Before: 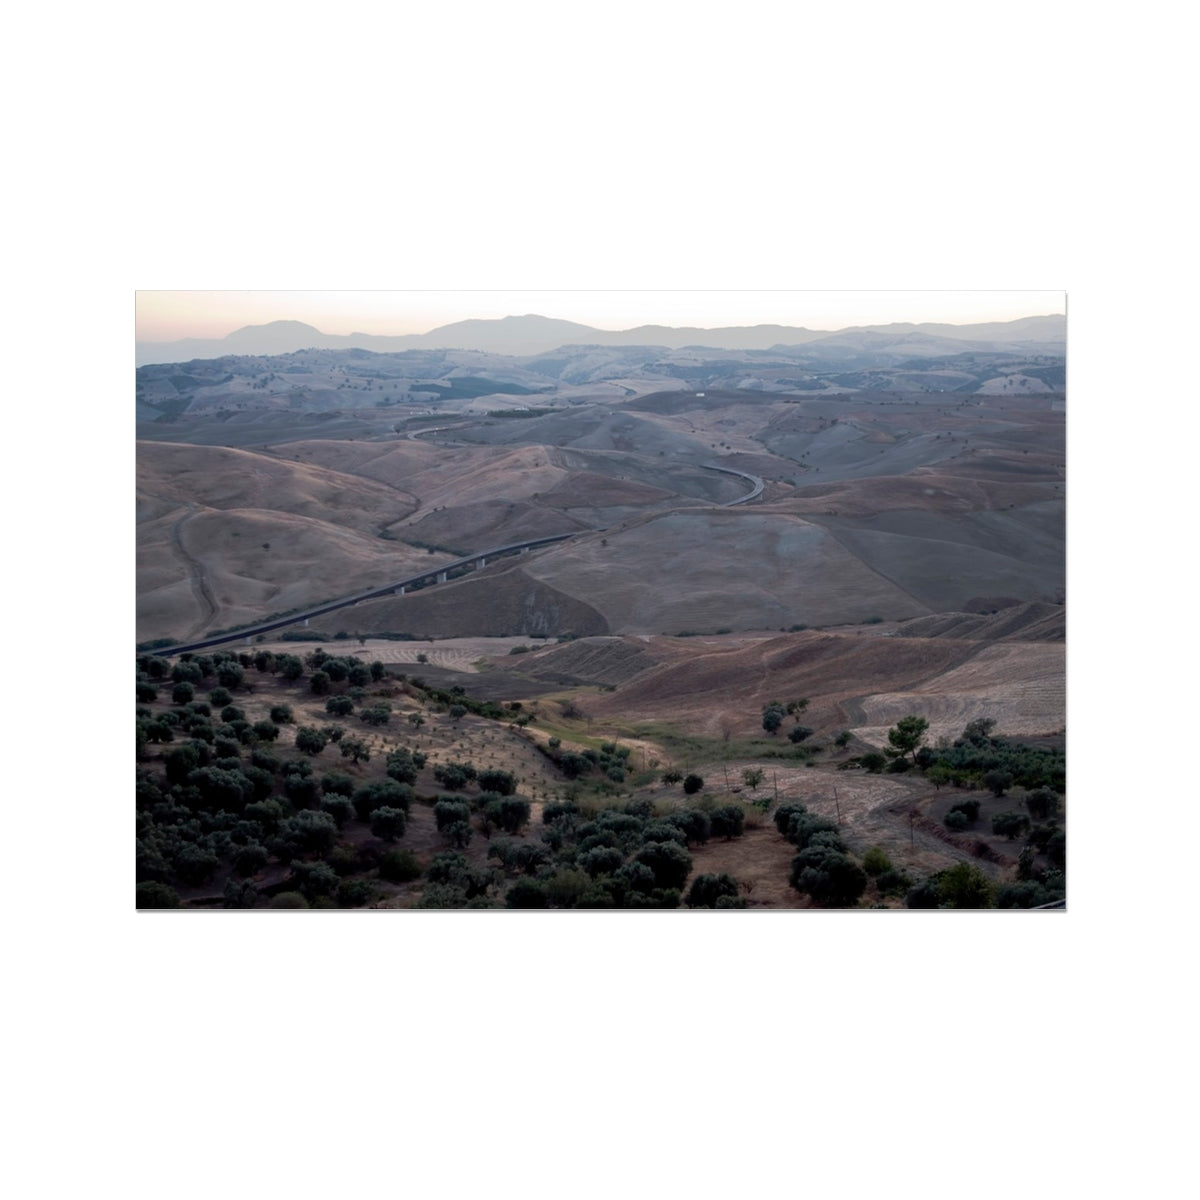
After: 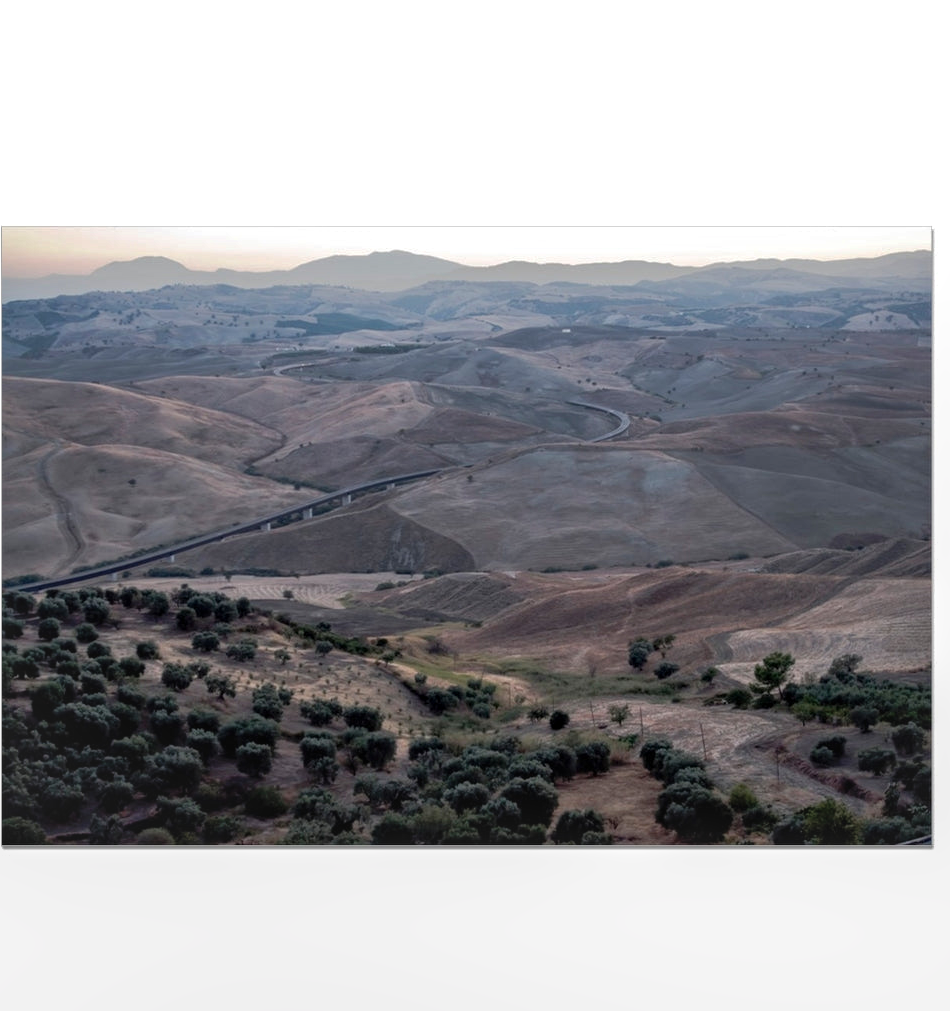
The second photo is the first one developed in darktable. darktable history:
crop: left 11.225%, top 5.381%, right 9.565%, bottom 10.314%
shadows and highlights: shadows 30
local contrast: on, module defaults
